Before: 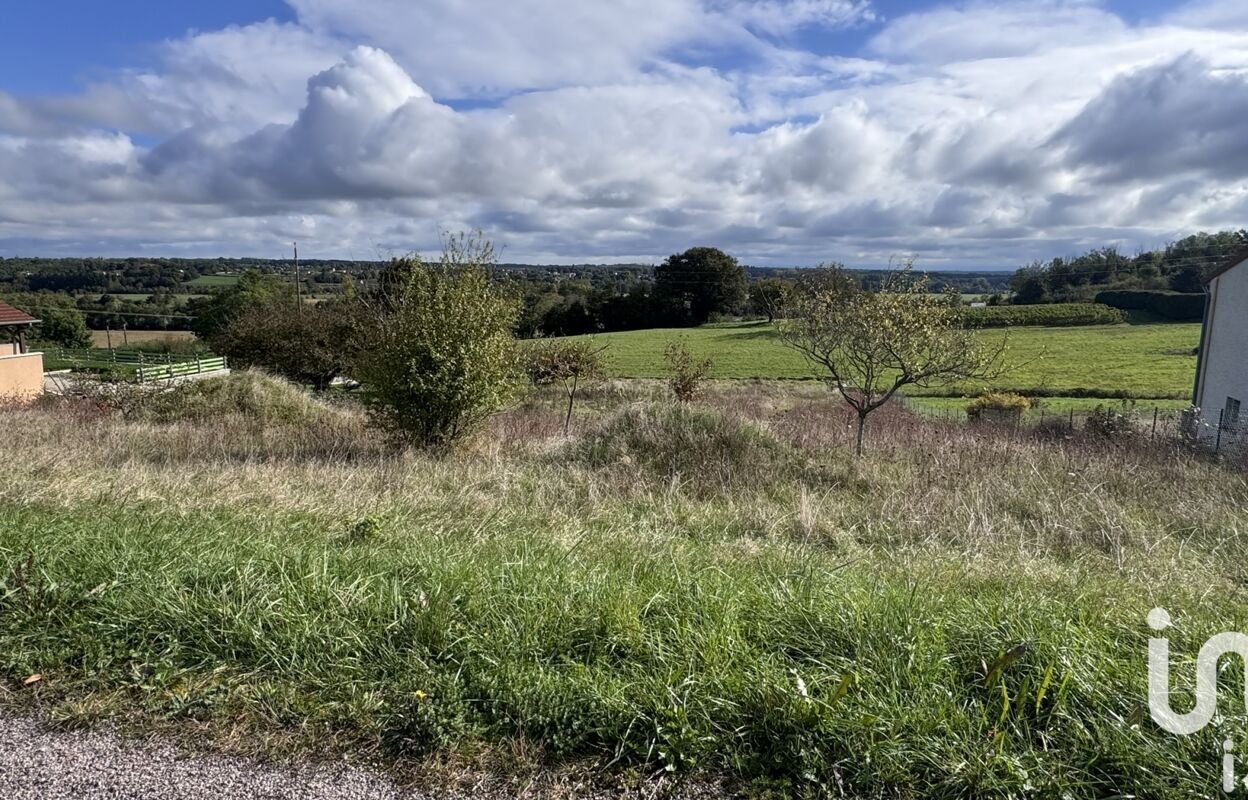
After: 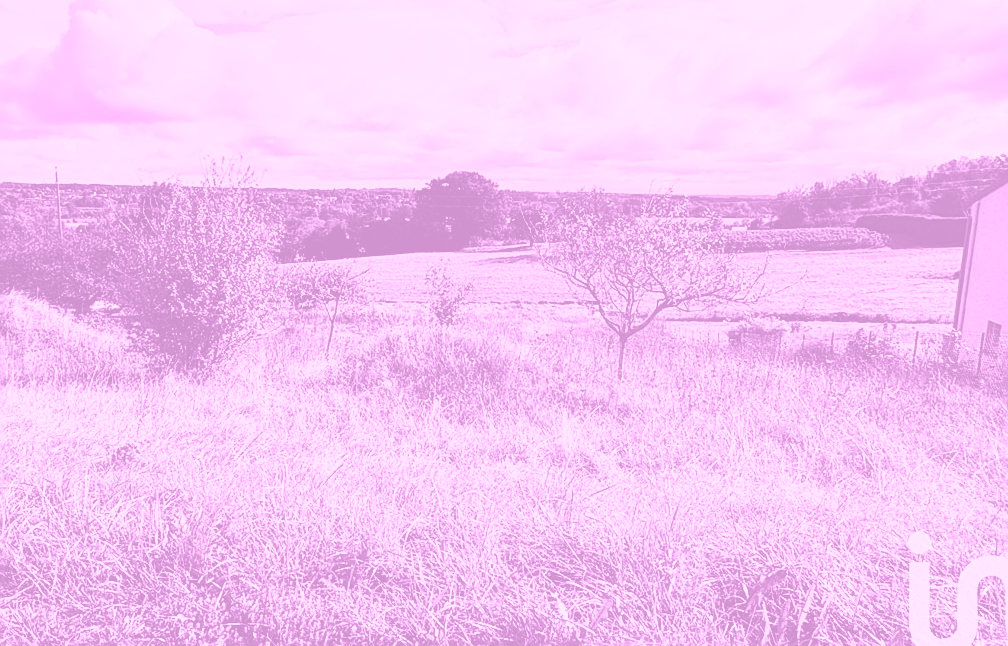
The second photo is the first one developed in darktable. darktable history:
color balance rgb: contrast -10%
crop: left 19.159%, top 9.58%, bottom 9.58%
contrast equalizer: octaves 7, y [[0.6 ×6], [0.55 ×6], [0 ×6], [0 ×6], [0 ×6]], mix 0.15
color balance: lift [1, 1, 0.999, 1.001], gamma [1, 1.003, 1.005, 0.995], gain [1, 0.992, 0.988, 1.012], contrast 5%, output saturation 110%
colorize: hue 331.2°, saturation 75%, source mix 30.28%, lightness 70.52%, version 1
exposure: exposure 0.669 EV, compensate highlight preservation false
sharpen: on, module defaults
tone curve: curves: ch0 [(0, 0) (0.236, 0.124) (0.373, 0.304) (0.542, 0.593) (0.737, 0.873) (1, 1)]; ch1 [(0, 0) (0.399, 0.328) (0.488, 0.484) (0.598, 0.624) (1, 1)]; ch2 [(0, 0) (0.448, 0.405) (0.523, 0.511) (0.592, 0.59) (1, 1)], color space Lab, independent channels, preserve colors none
